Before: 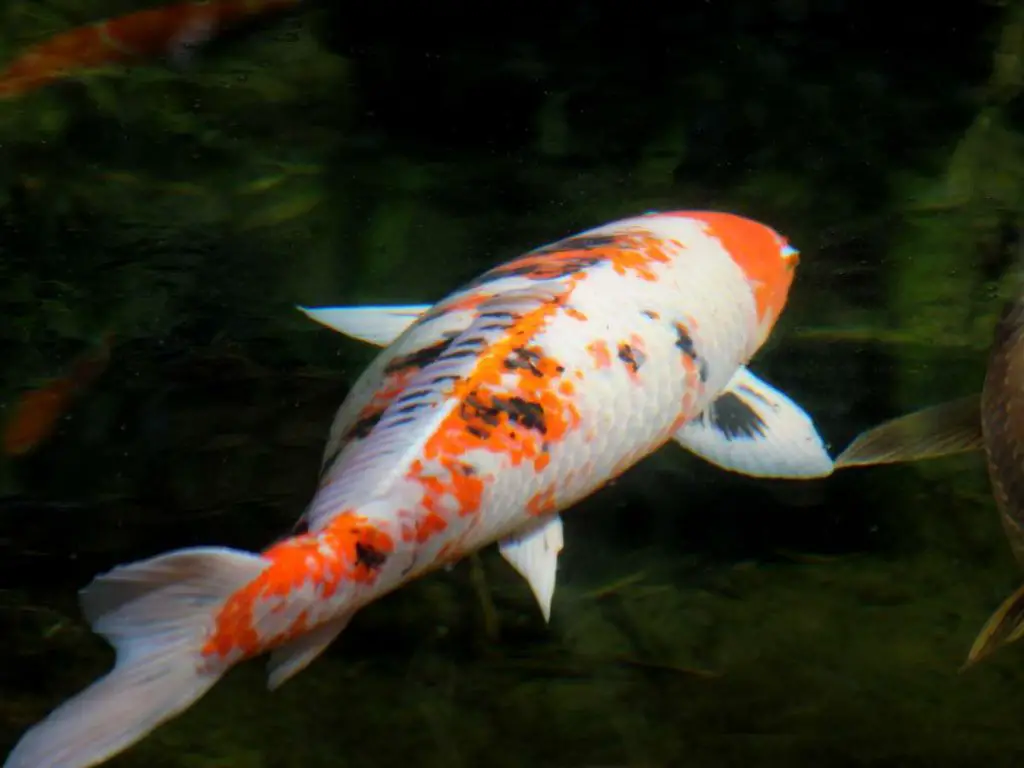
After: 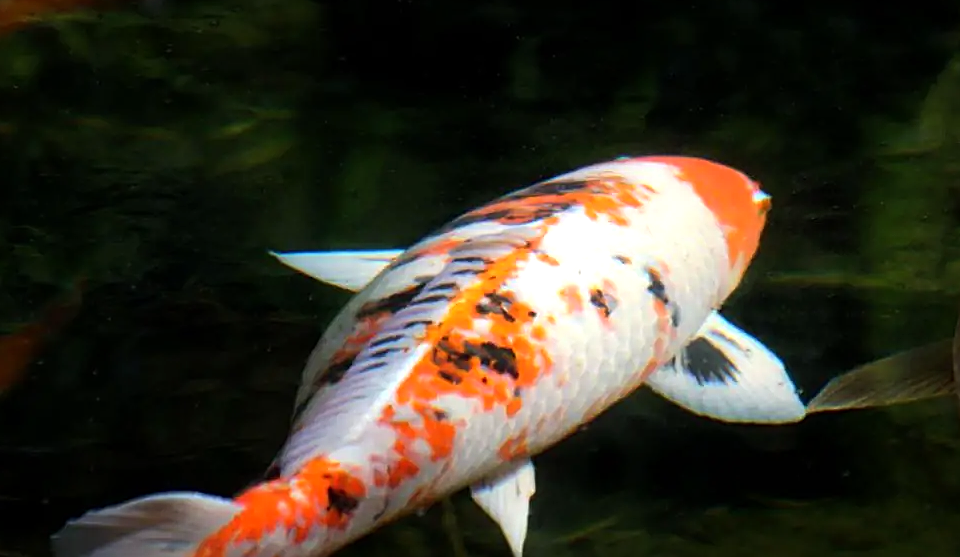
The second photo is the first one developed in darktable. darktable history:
tone equalizer: -8 EV -0.417 EV, -7 EV -0.389 EV, -6 EV -0.333 EV, -5 EV -0.222 EV, -3 EV 0.222 EV, -2 EV 0.333 EV, -1 EV 0.389 EV, +0 EV 0.417 EV, edges refinement/feathering 500, mask exposure compensation -1.57 EV, preserve details no
sharpen: on, module defaults
crop: left 2.737%, top 7.287%, right 3.421%, bottom 20.179%
